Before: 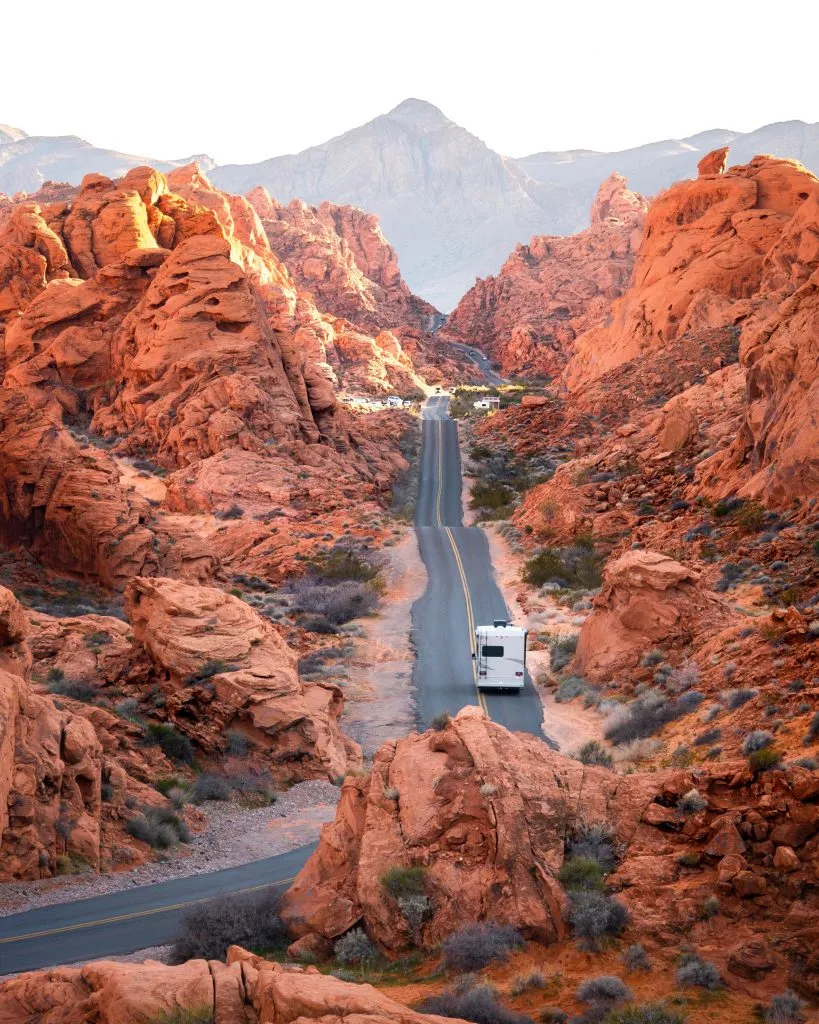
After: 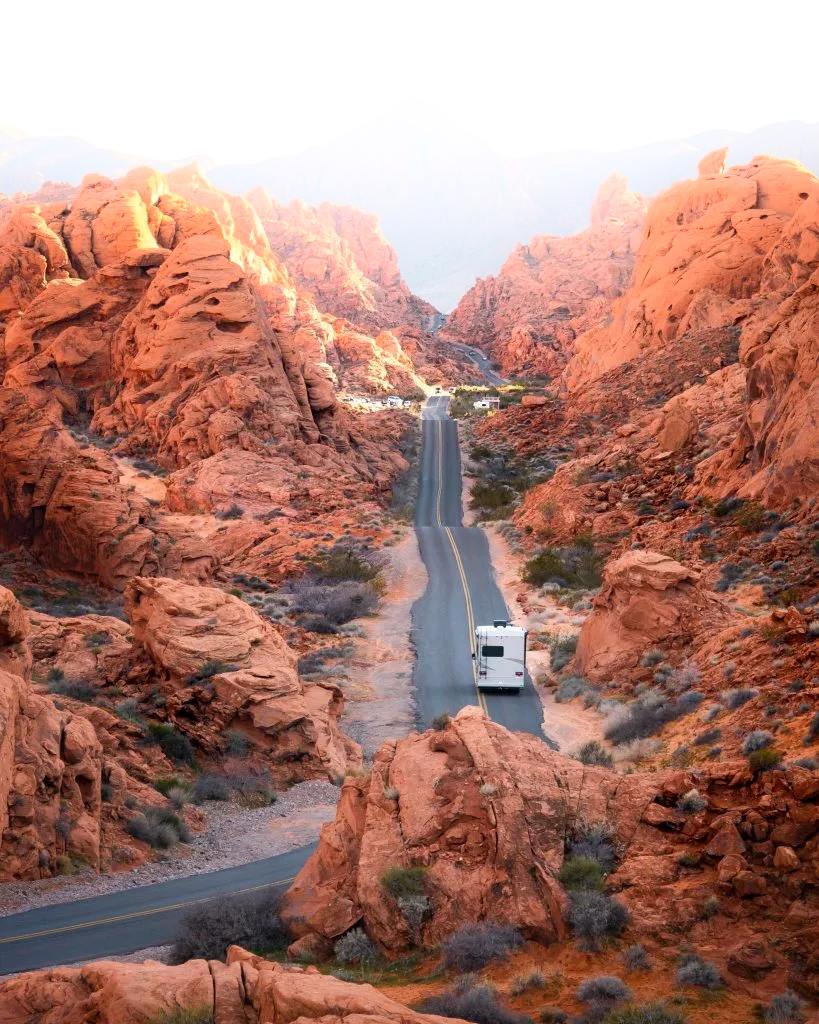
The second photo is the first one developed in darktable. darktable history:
shadows and highlights: shadows -21.42, highlights 99.38, soften with gaussian
tone equalizer: edges refinement/feathering 500, mask exposure compensation -1.57 EV, preserve details no
